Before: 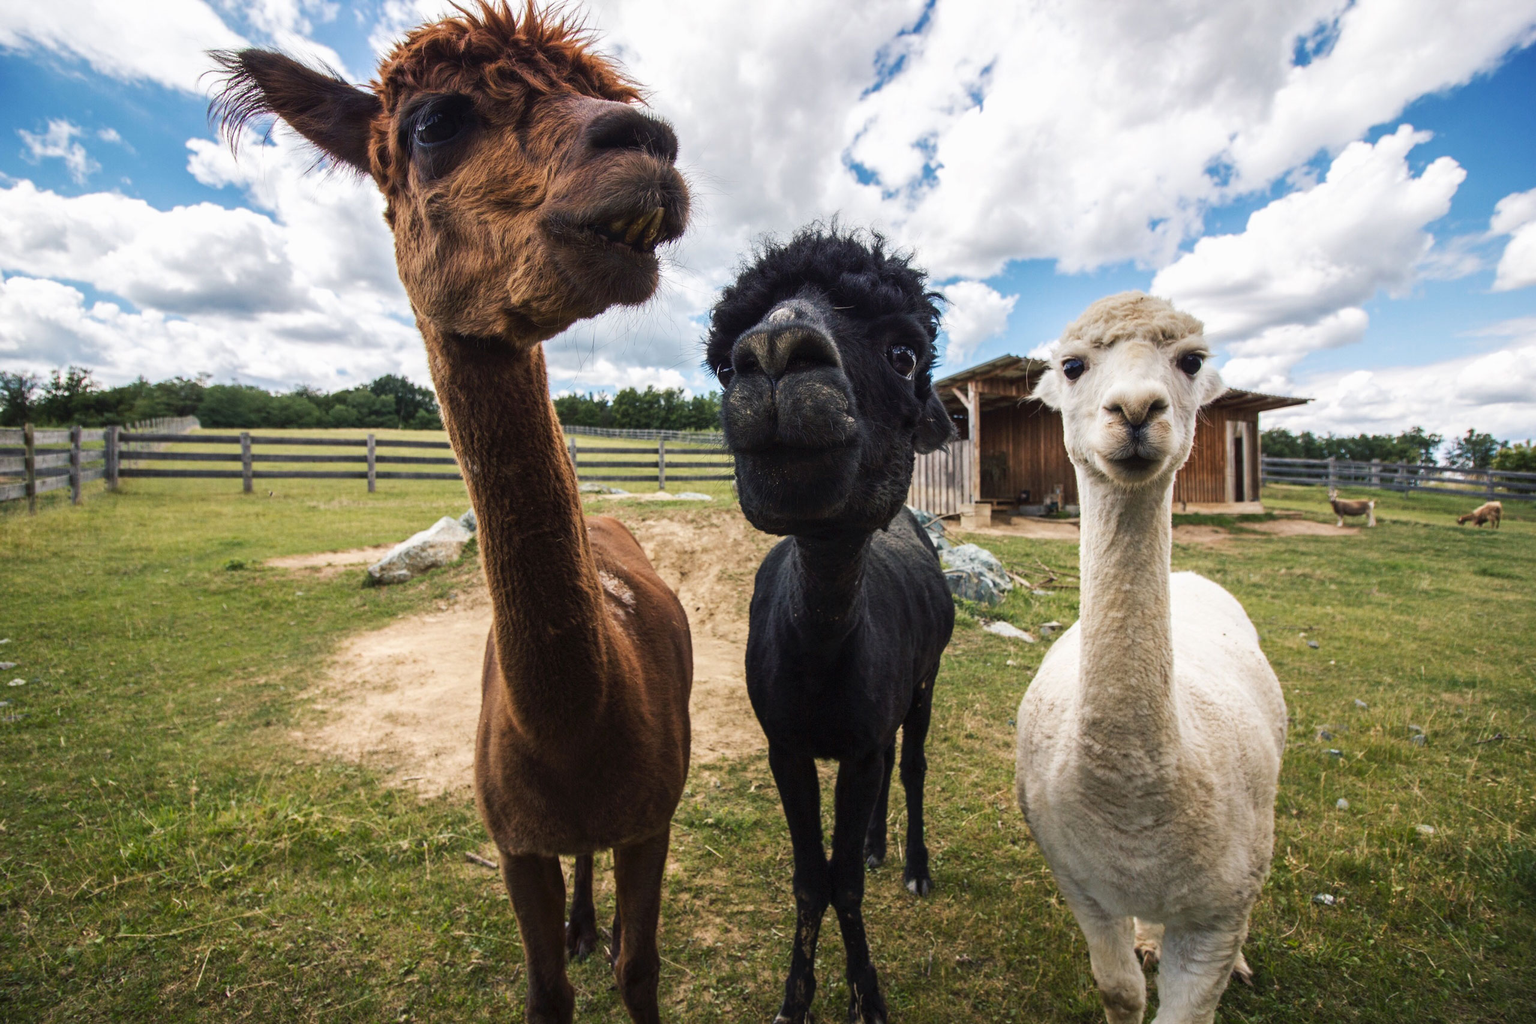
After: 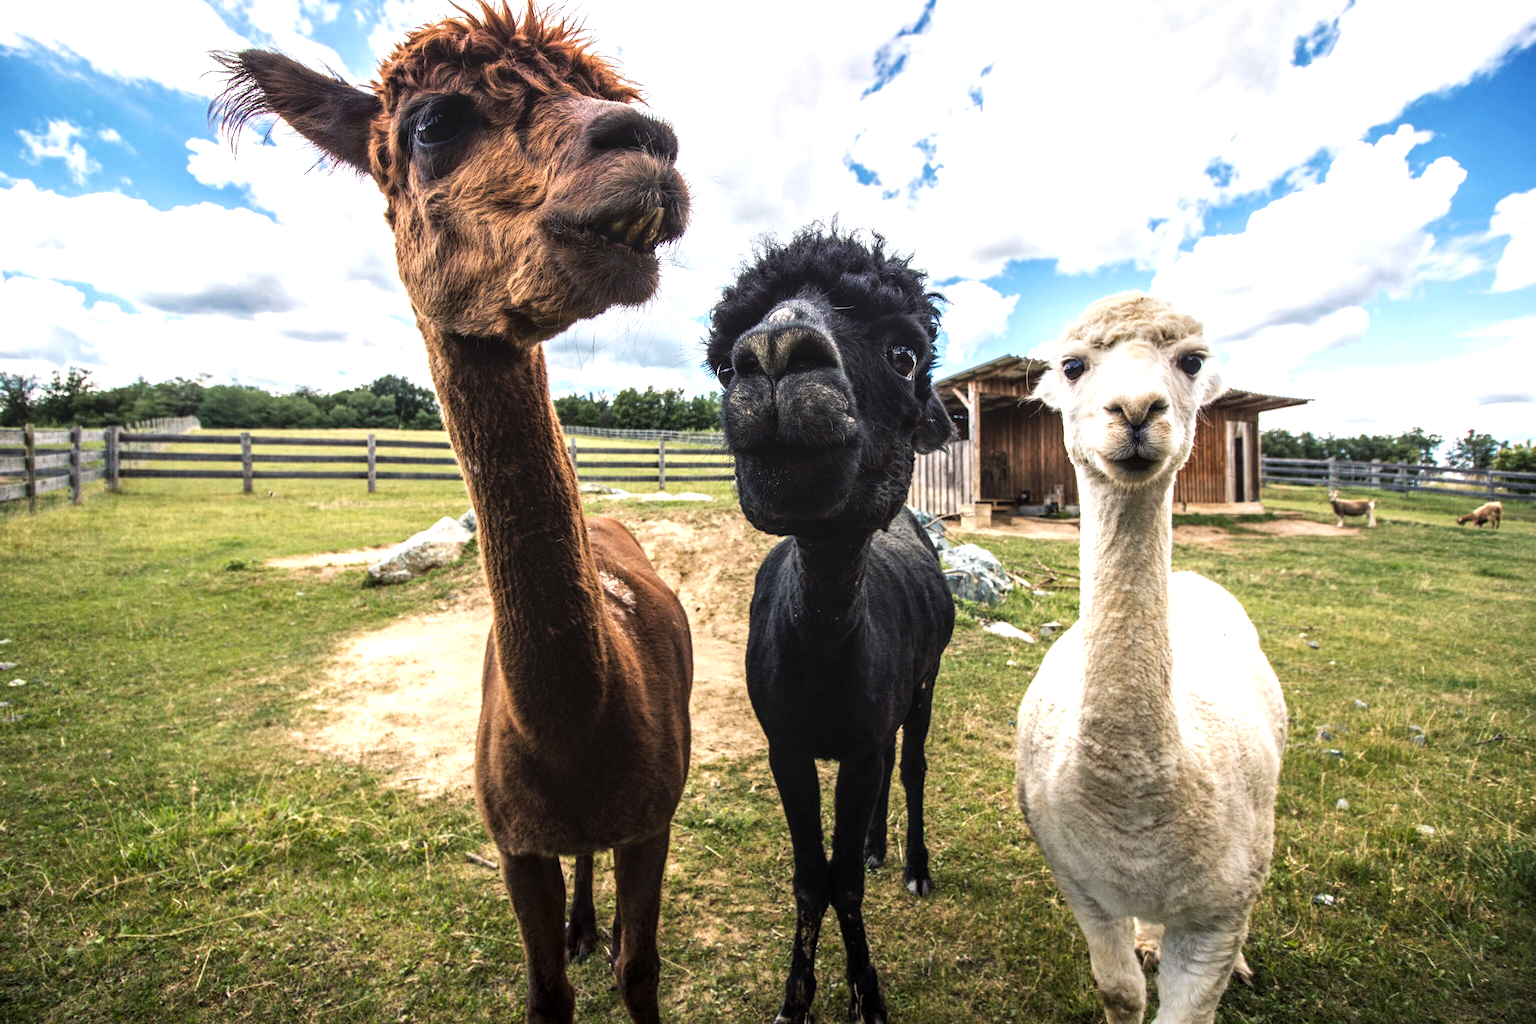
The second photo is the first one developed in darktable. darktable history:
local contrast: on, module defaults
tone equalizer: -8 EV -0.771 EV, -7 EV -0.674 EV, -6 EV -0.592 EV, -5 EV -0.416 EV, -3 EV 0.381 EV, -2 EV 0.6 EV, -1 EV 0.686 EV, +0 EV 0.738 EV
